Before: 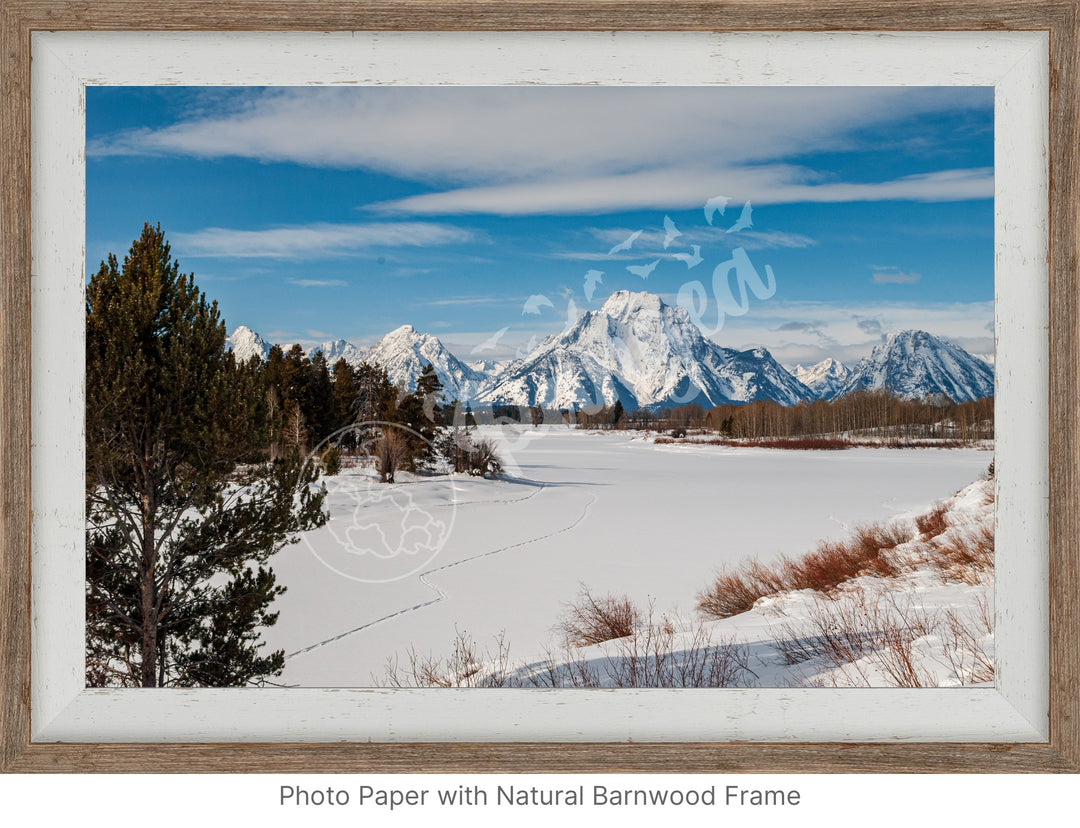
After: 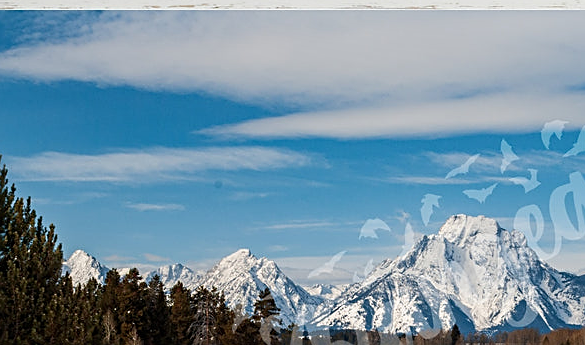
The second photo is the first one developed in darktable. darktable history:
crop: left 15.144%, top 9.266%, right 30.689%, bottom 48.955%
sharpen: on, module defaults
shadows and highlights: shadows -23.69, highlights 48.43, soften with gaussian
